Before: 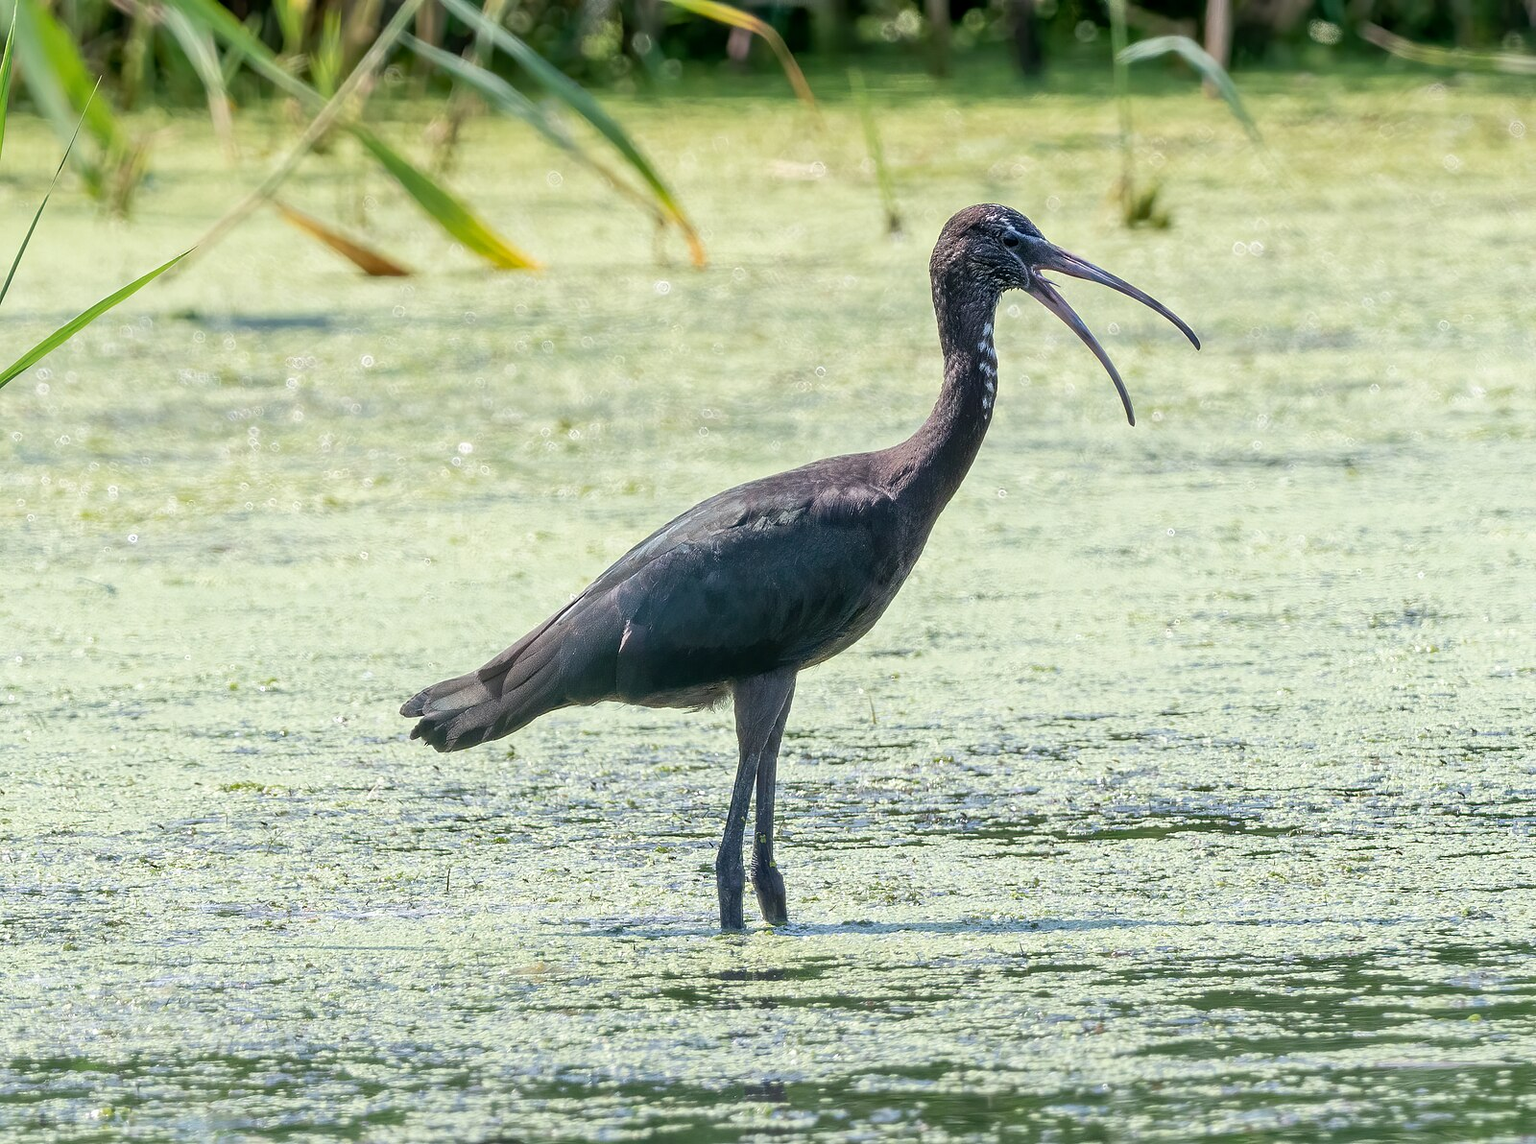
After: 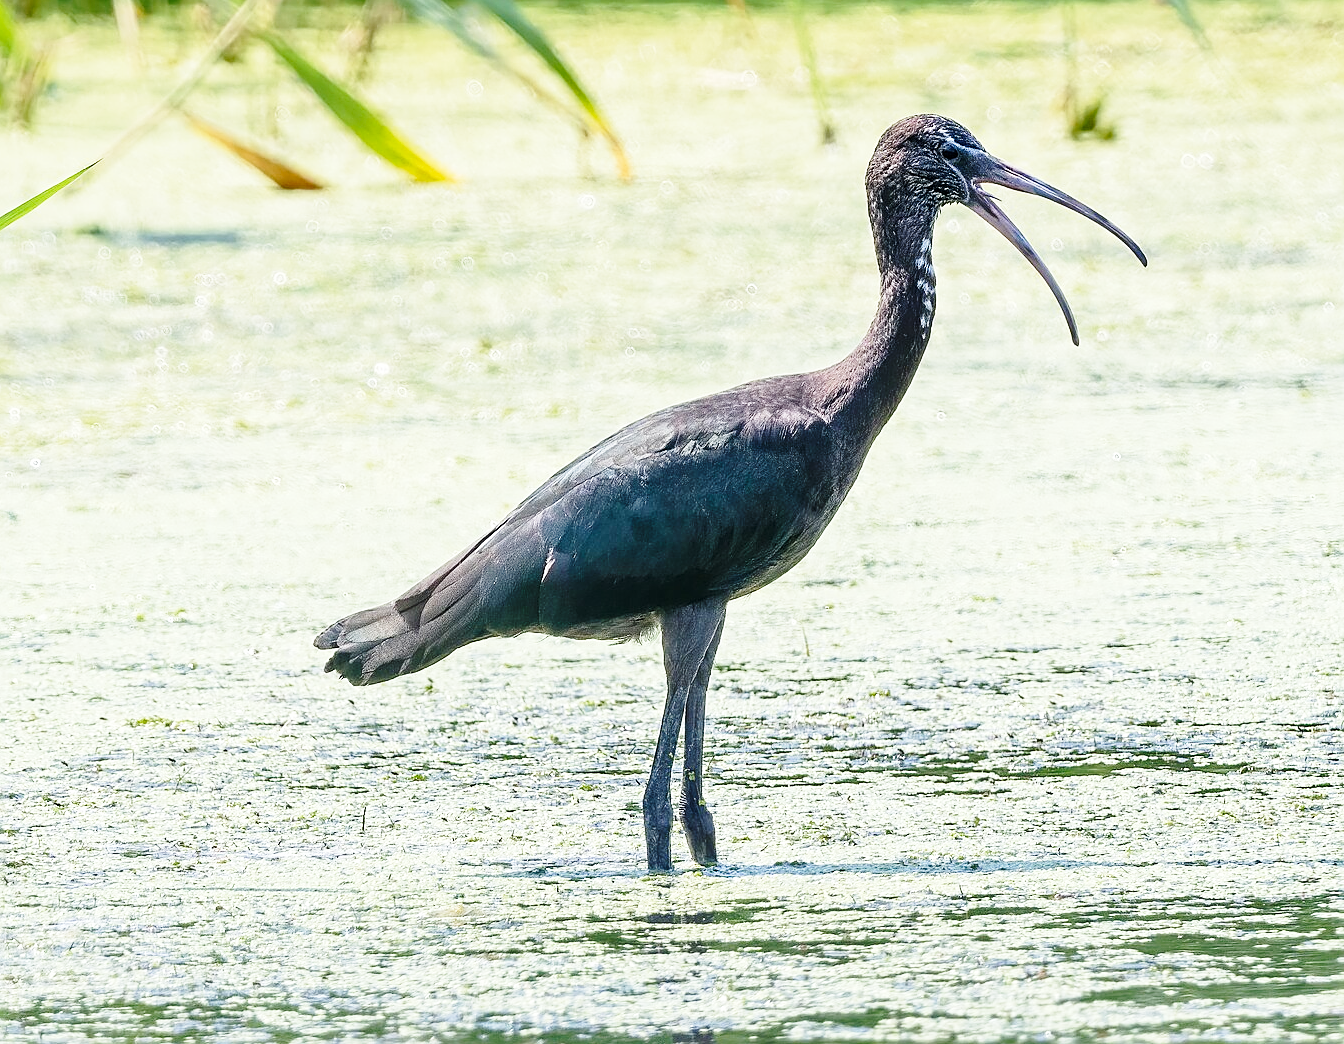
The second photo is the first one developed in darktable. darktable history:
sharpen: on, module defaults
base curve: curves: ch0 [(0, 0) (0.028, 0.03) (0.121, 0.232) (0.46, 0.748) (0.859, 0.968) (1, 1)], preserve colors none
crop: left 6.445%, top 8.305%, right 9.529%, bottom 4.094%
